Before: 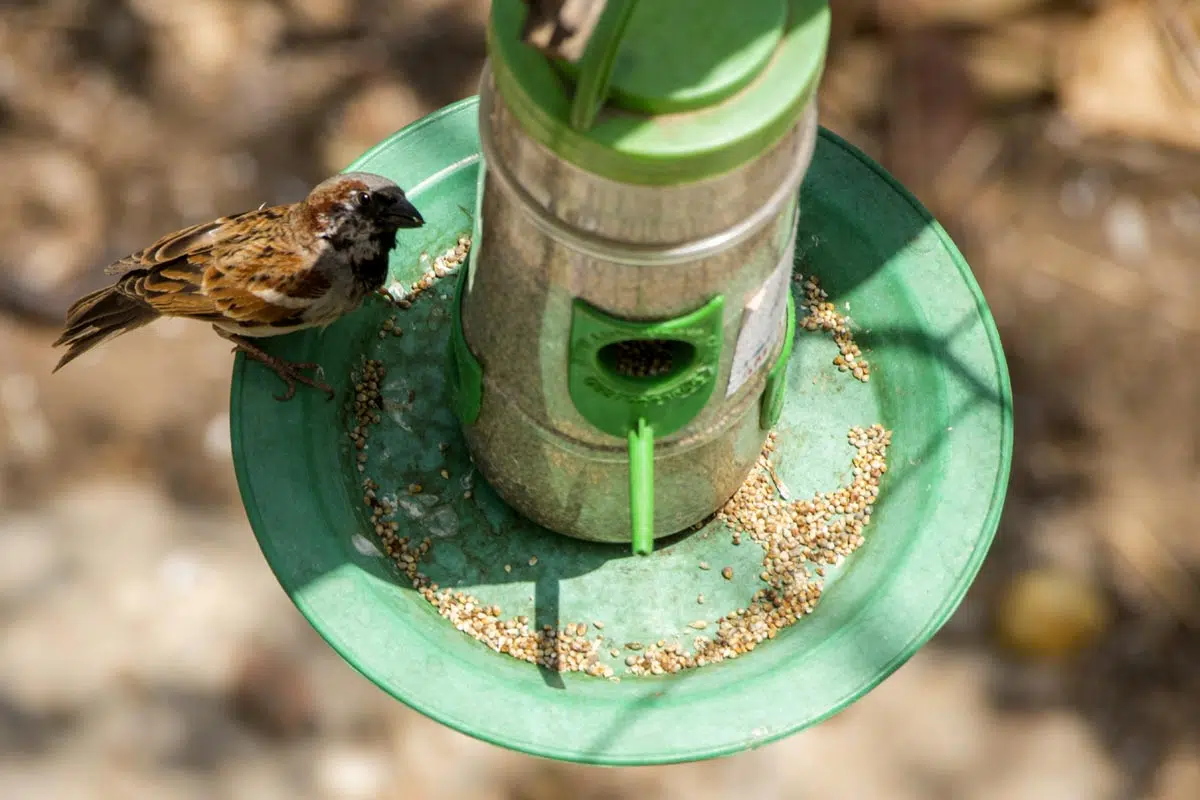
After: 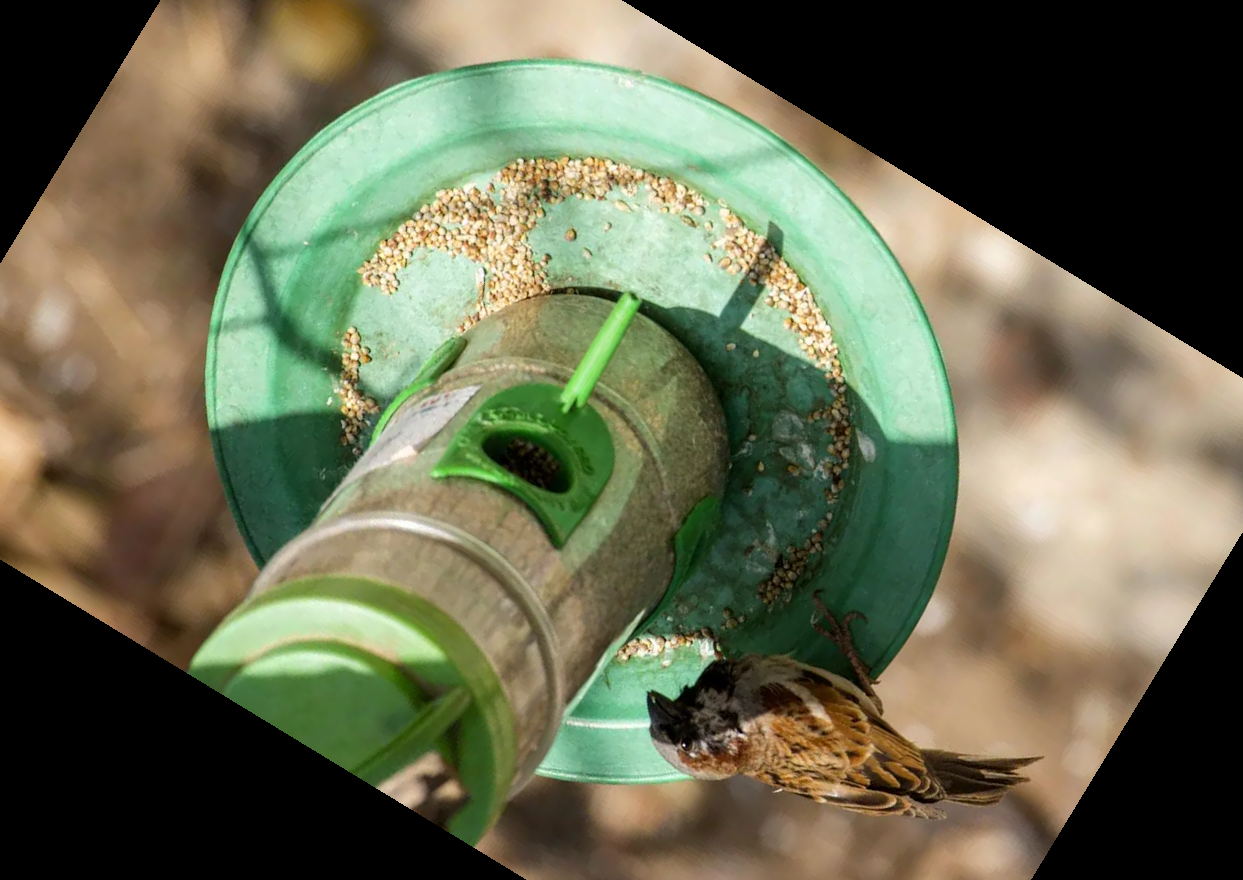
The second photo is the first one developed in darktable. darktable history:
white balance: emerald 1
crop and rotate: angle 148.68°, left 9.111%, top 15.603%, right 4.588%, bottom 17.041%
